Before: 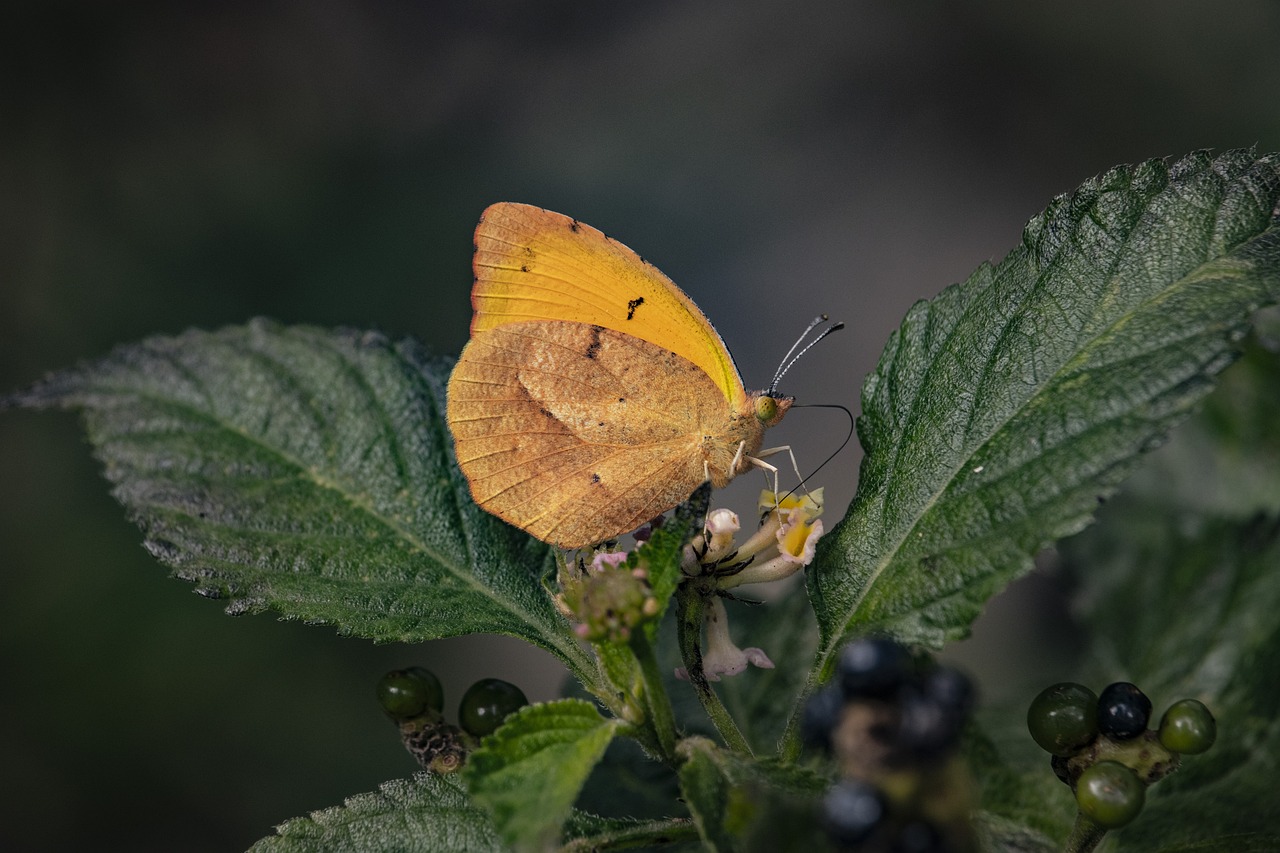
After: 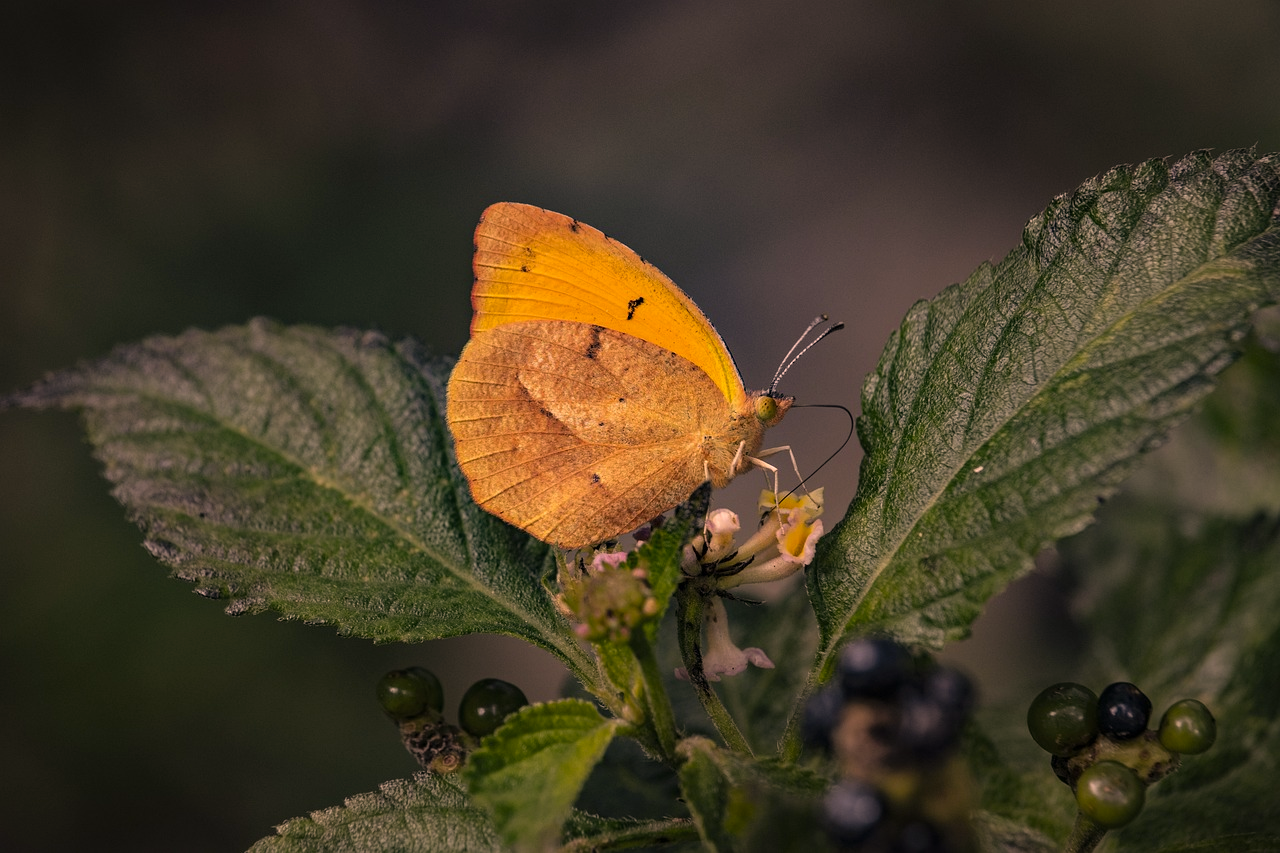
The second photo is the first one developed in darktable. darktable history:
color correction: highlights a* 21.38, highlights b* 19.33
